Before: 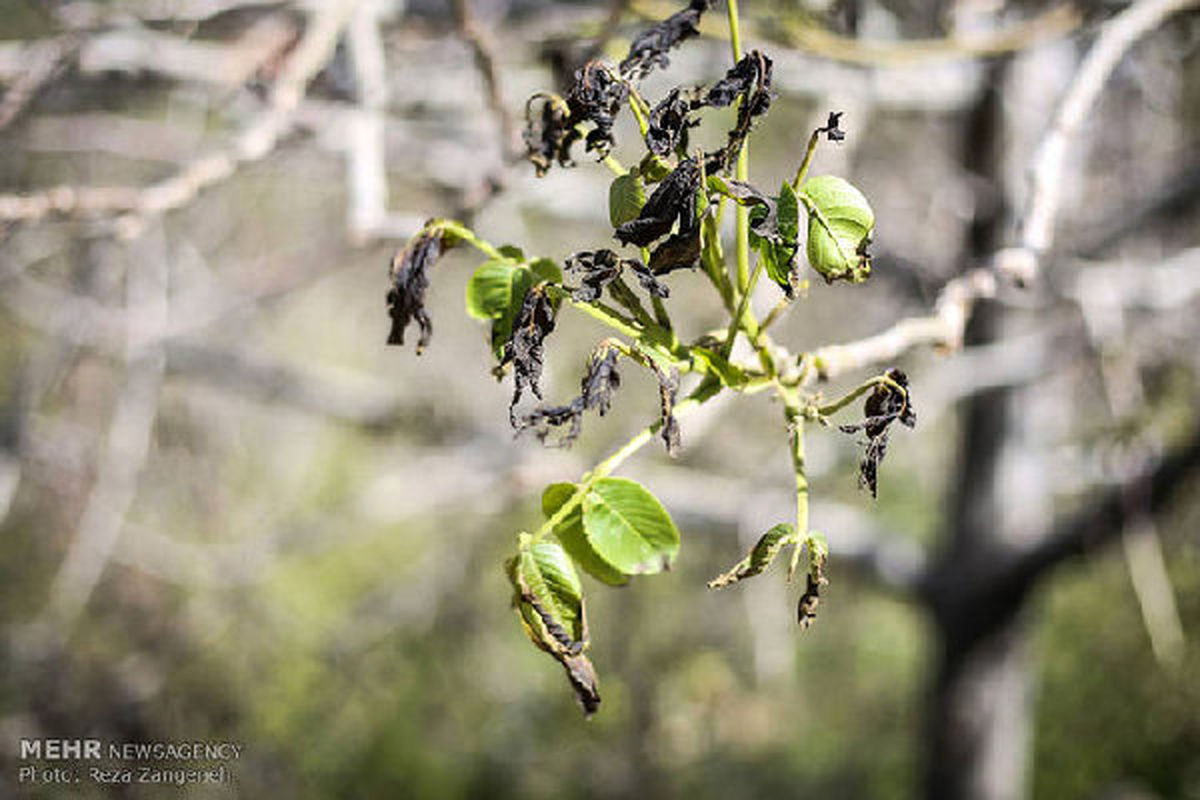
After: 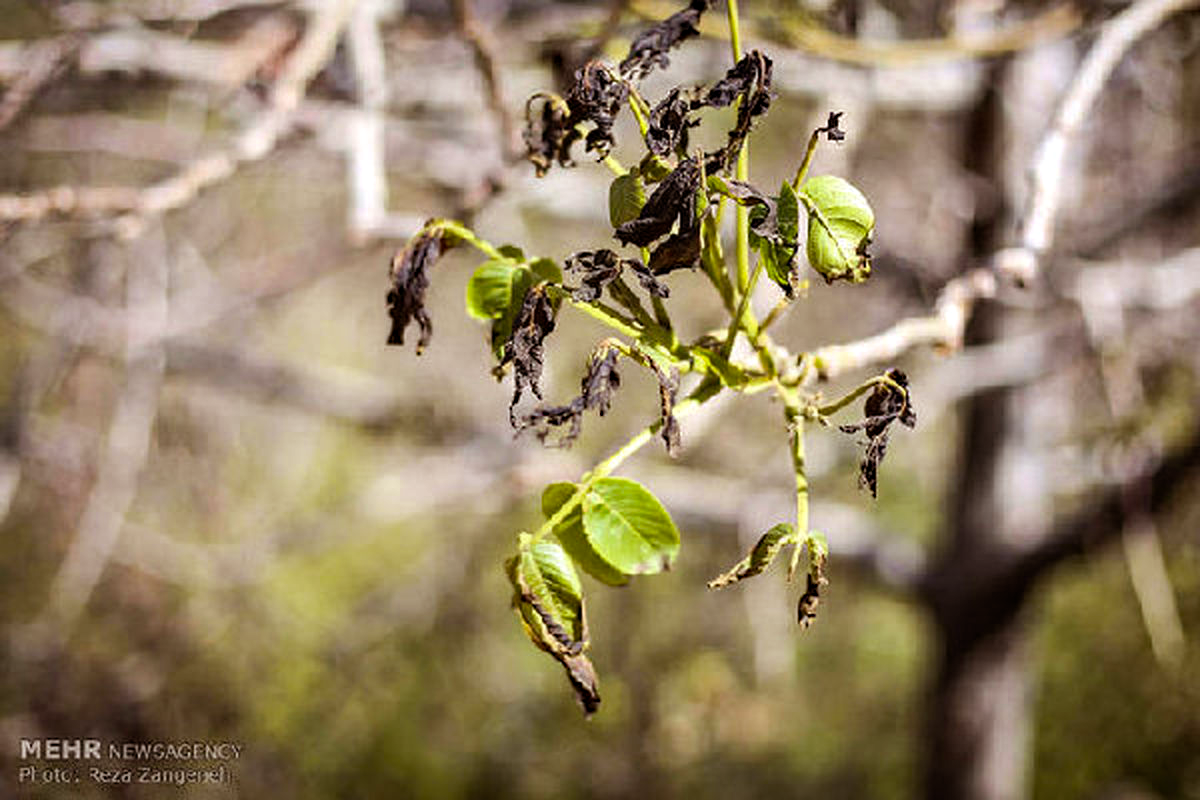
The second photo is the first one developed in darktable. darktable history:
rgb levels: mode RGB, independent channels, levels [[0, 0.5, 1], [0, 0.521, 1], [0, 0.536, 1]]
haze removal: compatibility mode true, adaptive false
